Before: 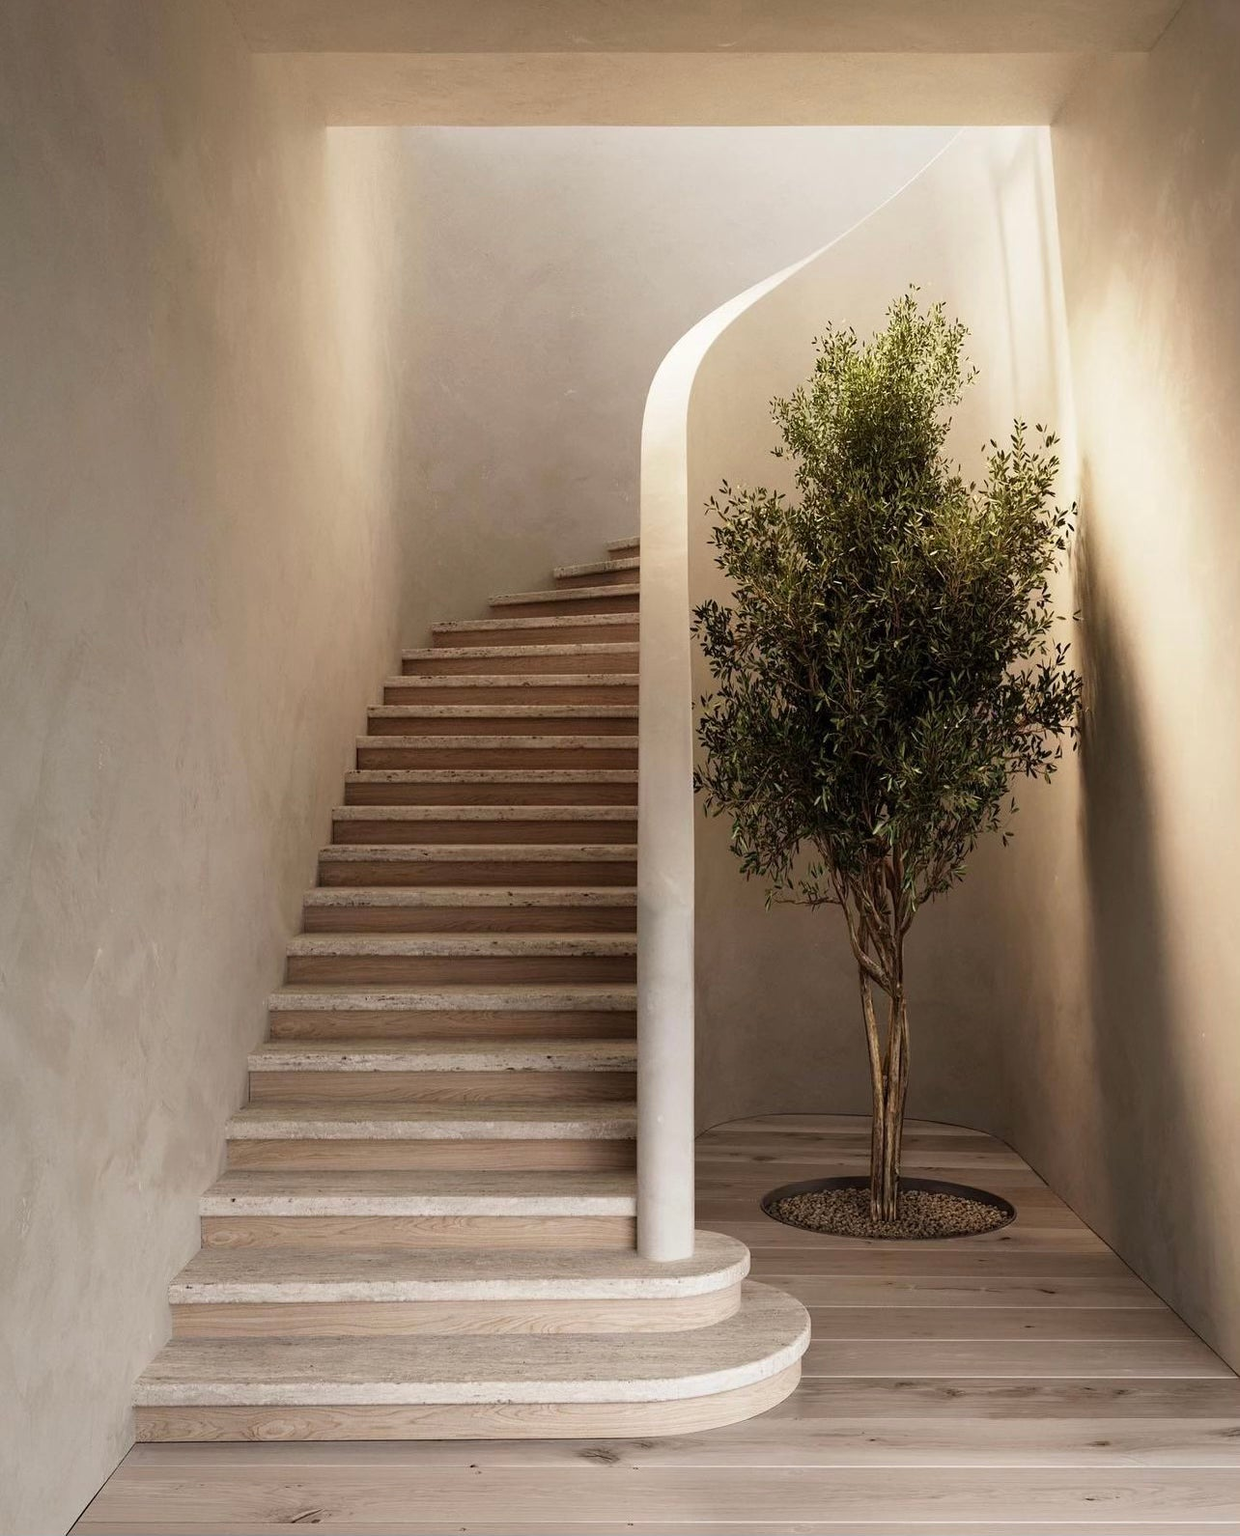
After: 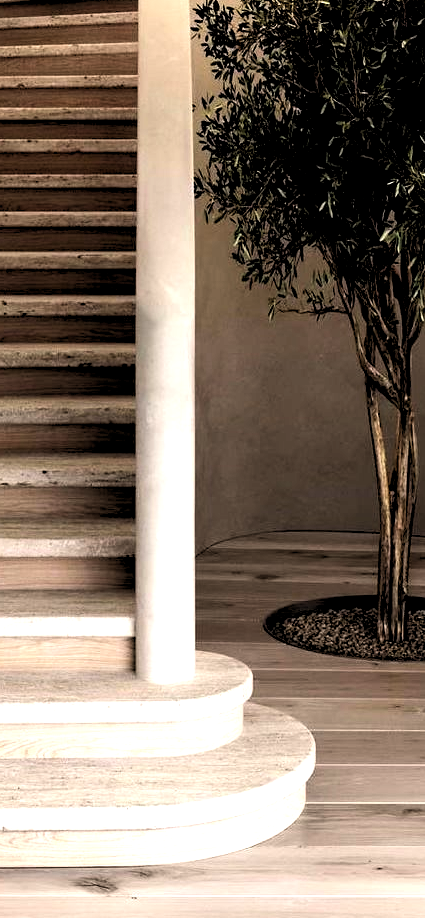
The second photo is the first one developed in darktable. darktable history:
crop: left 40.878%, top 39.176%, right 25.993%, bottom 3.081%
rgb levels: levels [[0.013, 0.434, 0.89], [0, 0.5, 1], [0, 0.5, 1]]
tone equalizer: -8 EV -1.08 EV, -7 EV -1.01 EV, -6 EV -0.867 EV, -5 EV -0.578 EV, -3 EV 0.578 EV, -2 EV 0.867 EV, -1 EV 1.01 EV, +0 EV 1.08 EV, edges refinement/feathering 500, mask exposure compensation -1.57 EV, preserve details no
